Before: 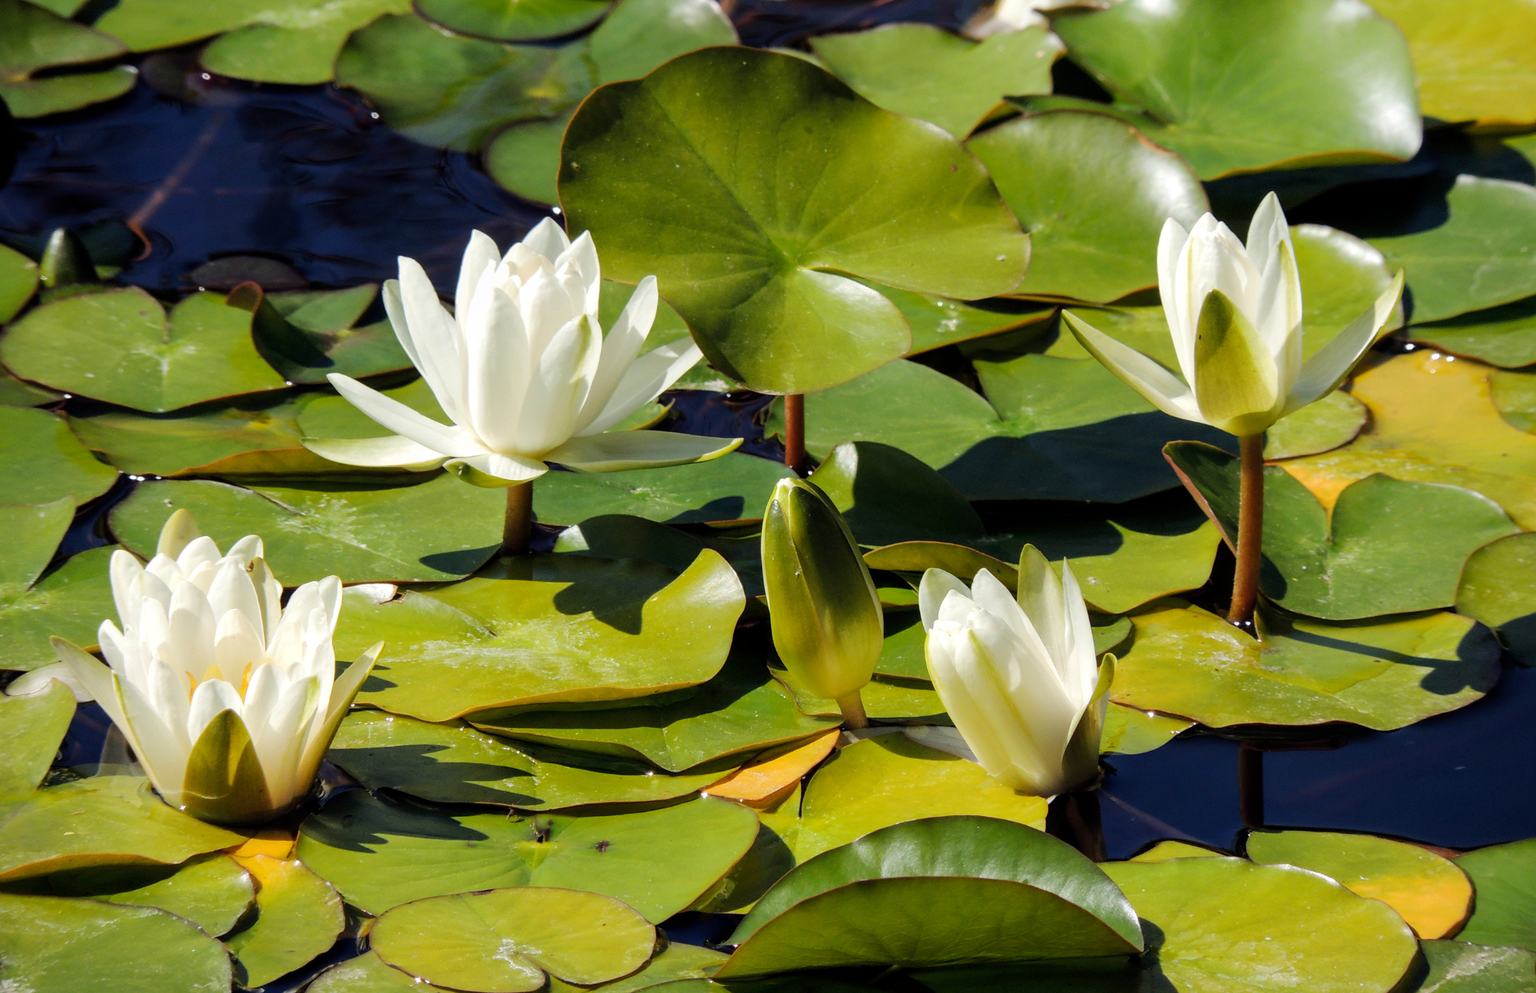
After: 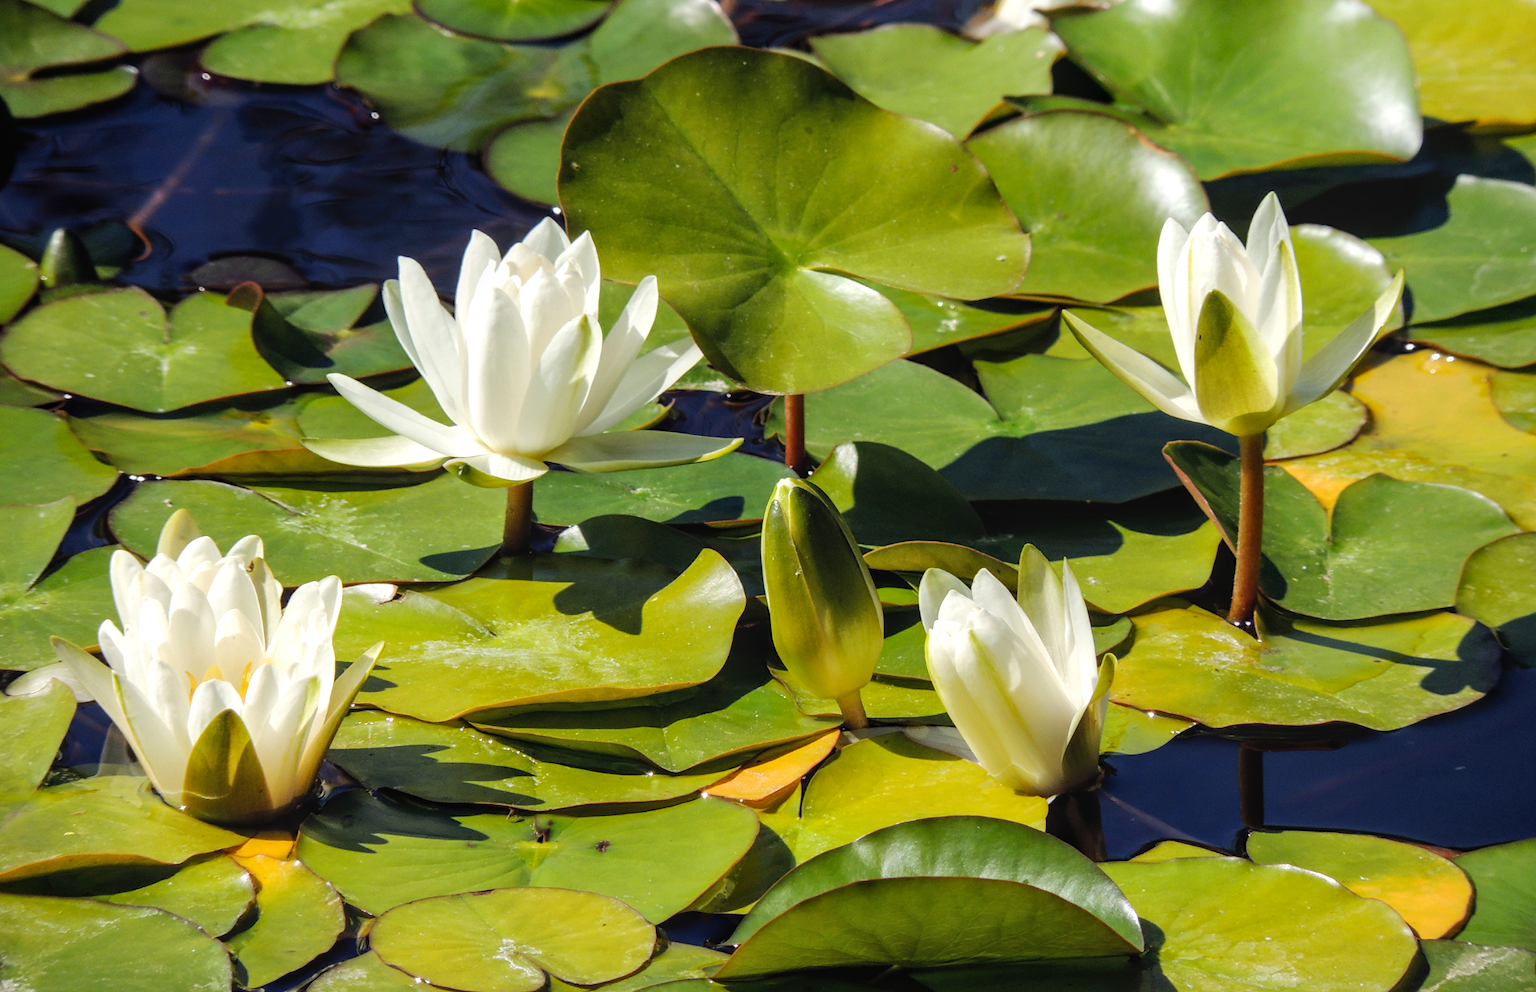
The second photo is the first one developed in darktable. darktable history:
local contrast: detail 110%
exposure: exposure 0.217 EV, compensate highlight preservation false
